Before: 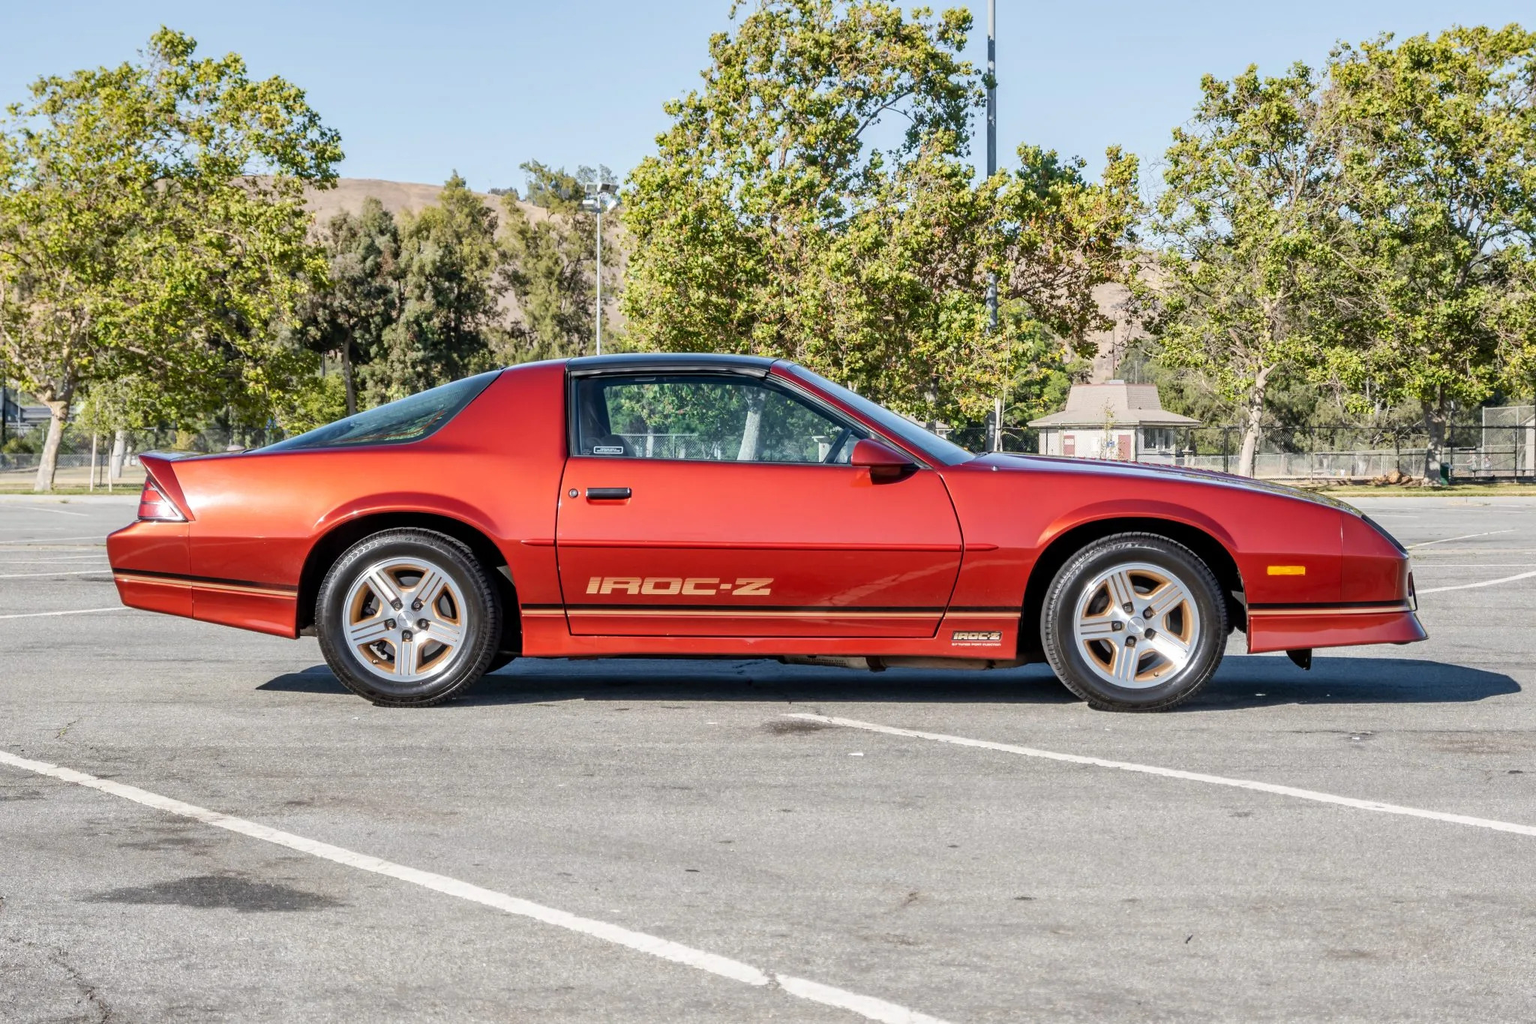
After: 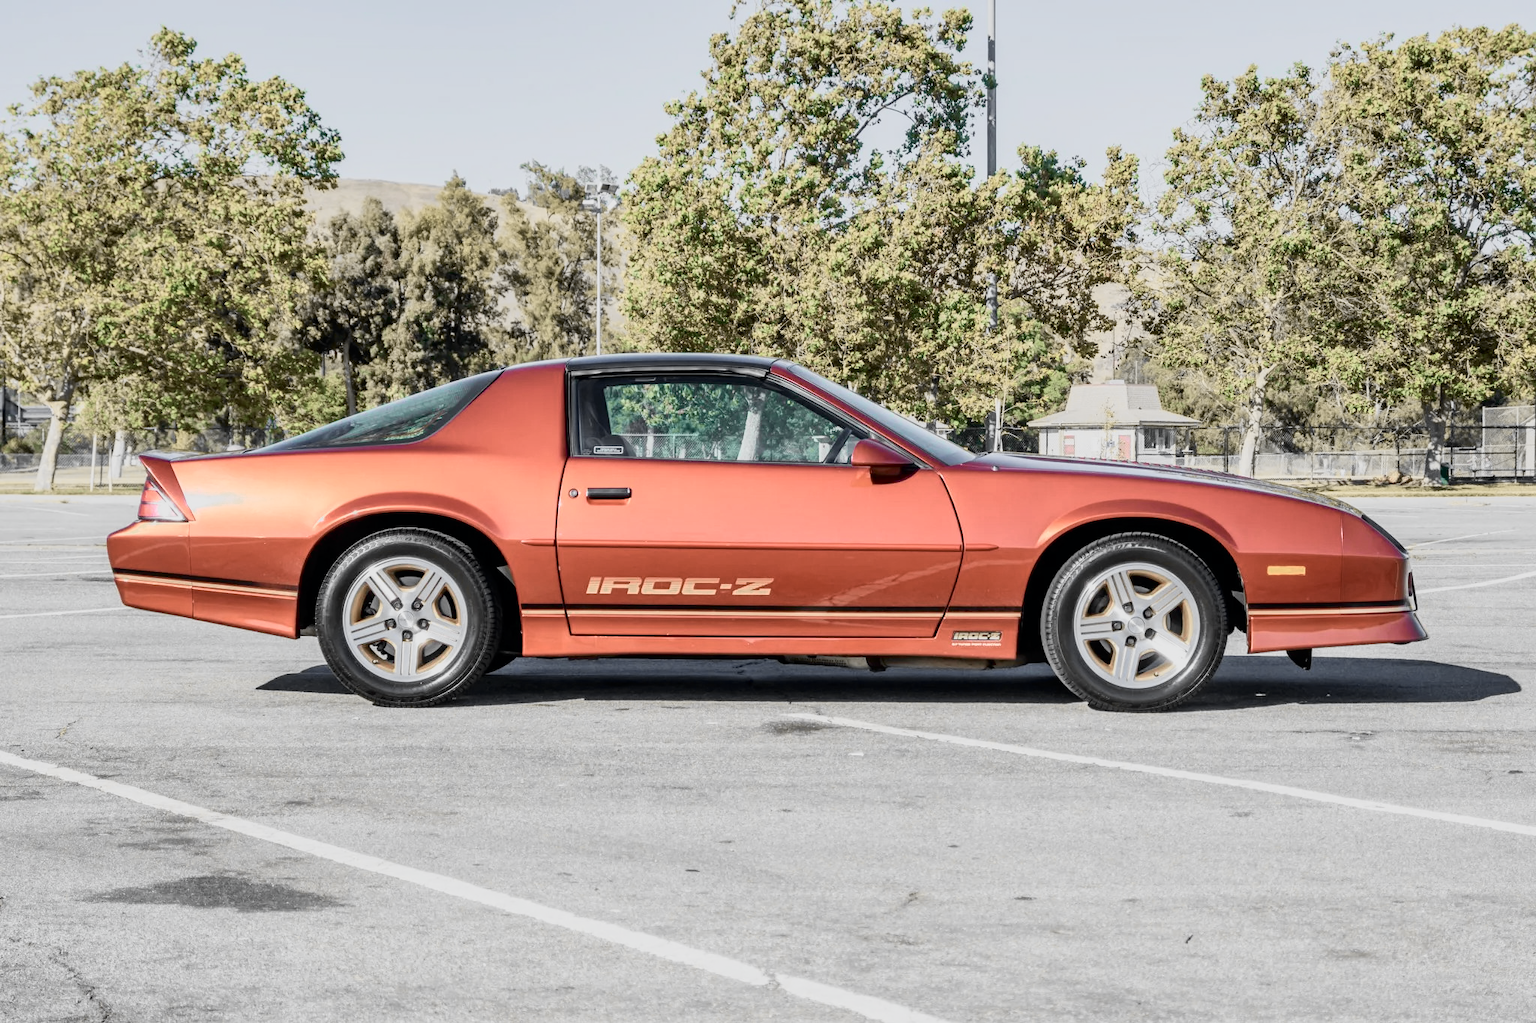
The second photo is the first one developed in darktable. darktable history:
color zones: curves: ch0 [(0, 0.559) (0.153, 0.551) (0.229, 0.5) (0.429, 0.5) (0.571, 0.5) (0.714, 0.5) (0.857, 0.5) (1, 0.559)]; ch1 [(0, 0.417) (0.112, 0.336) (0.213, 0.26) (0.429, 0.34) (0.571, 0.35) (0.683, 0.331) (0.857, 0.344) (1, 0.417)]
color balance: contrast -15%
tone curve: curves: ch0 [(0, 0) (0.078, 0.029) (0.265, 0.241) (0.507, 0.56) (0.744, 0.826) (1, 0.948)]; ch1 [(0, 0) (0.346, 0.307) (0.418, 0.383) (0.46, 0.439) (0.482, 0.493) (0.502, 0.5) (0.517, 0.506) (0.55, 0.557) (0.601, 0.637) (0.666, 0.7) (1, 1)]; ch2 [(0, 0) (0.346, 0.34) (0.431, 0.45) (0.485, 0.494) (0.5, 0.498) (0.508, 0.499) (0.532, 0.546) (0.579, 0.628) (0.625, 0.668) (1, 1)], color space Lab, independent channels, preserve colors none
